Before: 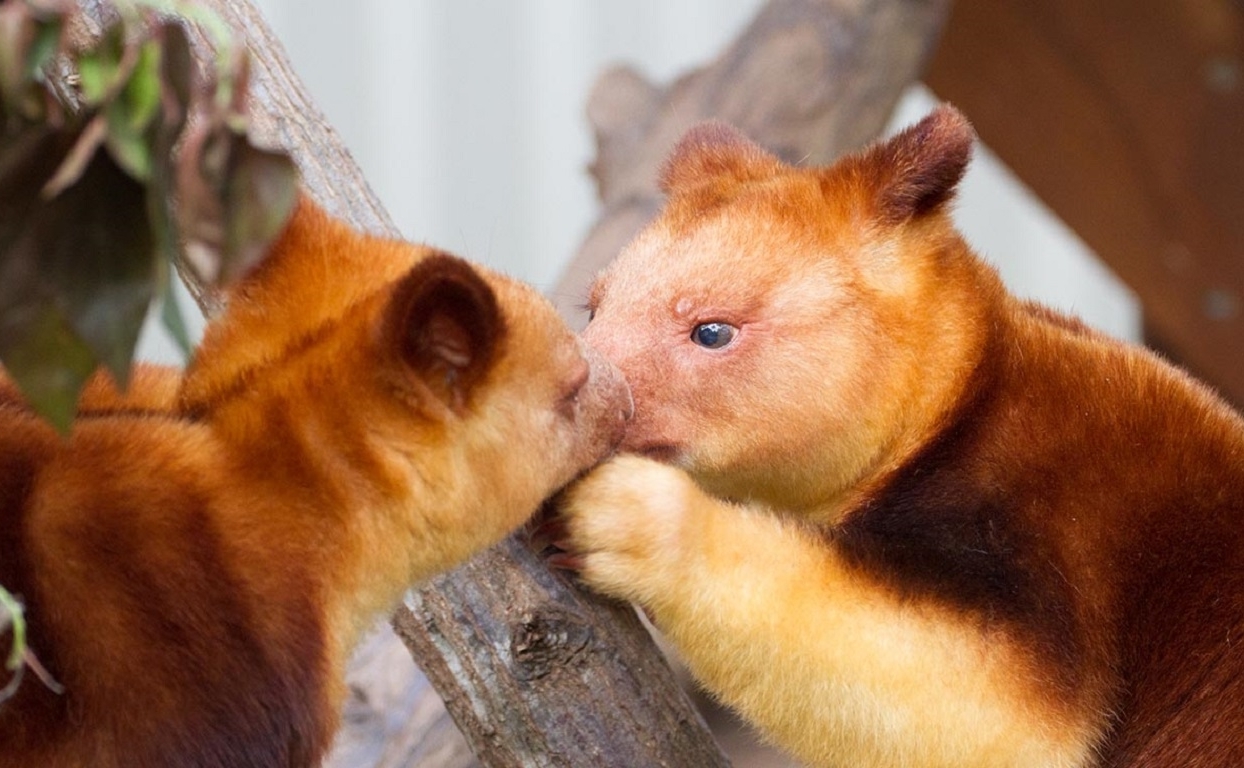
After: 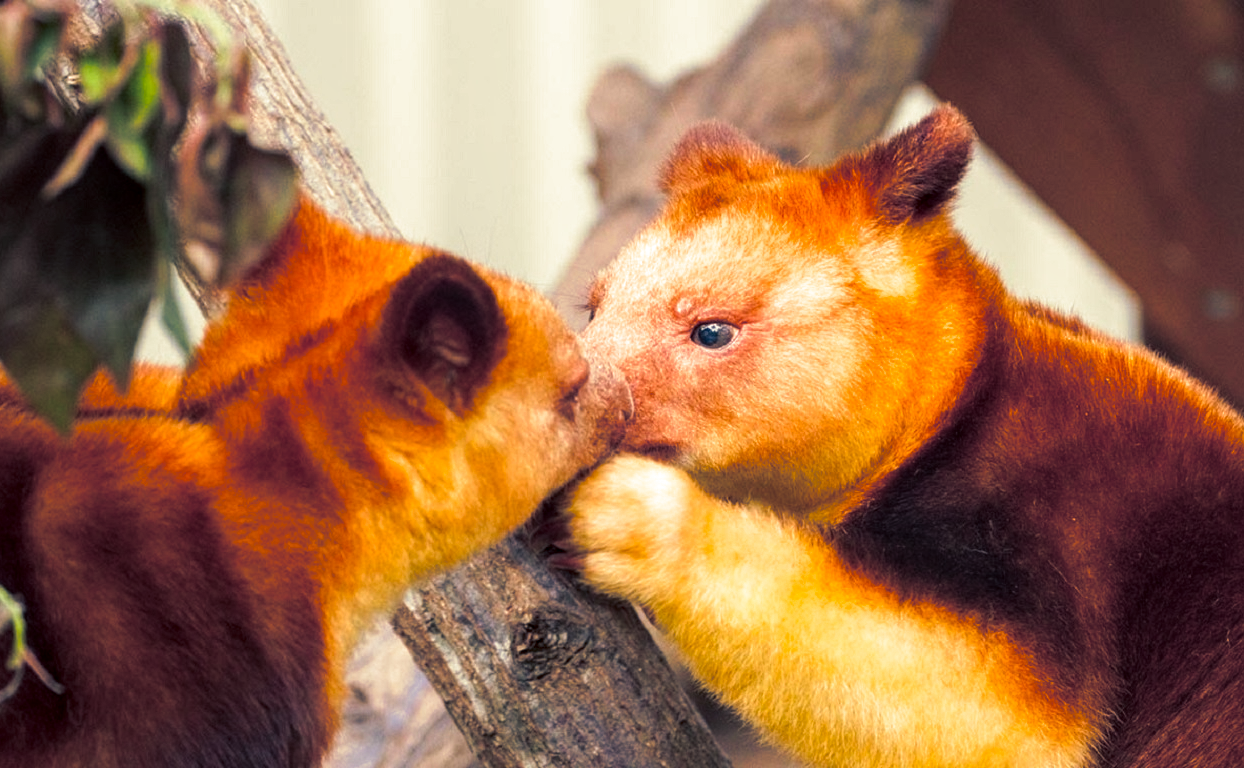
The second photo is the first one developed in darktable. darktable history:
color balance: lift [1, 1.001, 0.999, 1.001], gamma [1, 1.004, 1.007, 0.993], gain [1, 0.991, 0.987, 1.013], contrast 10%, output saturation 120%
split-toning: shadows › hue 216°, shadows › saturation 1, highlights › hue 57.6°, balance -33.4
white balance: red 1.045, blue 0.932
local contrast: highlights 25%, detail 130%
